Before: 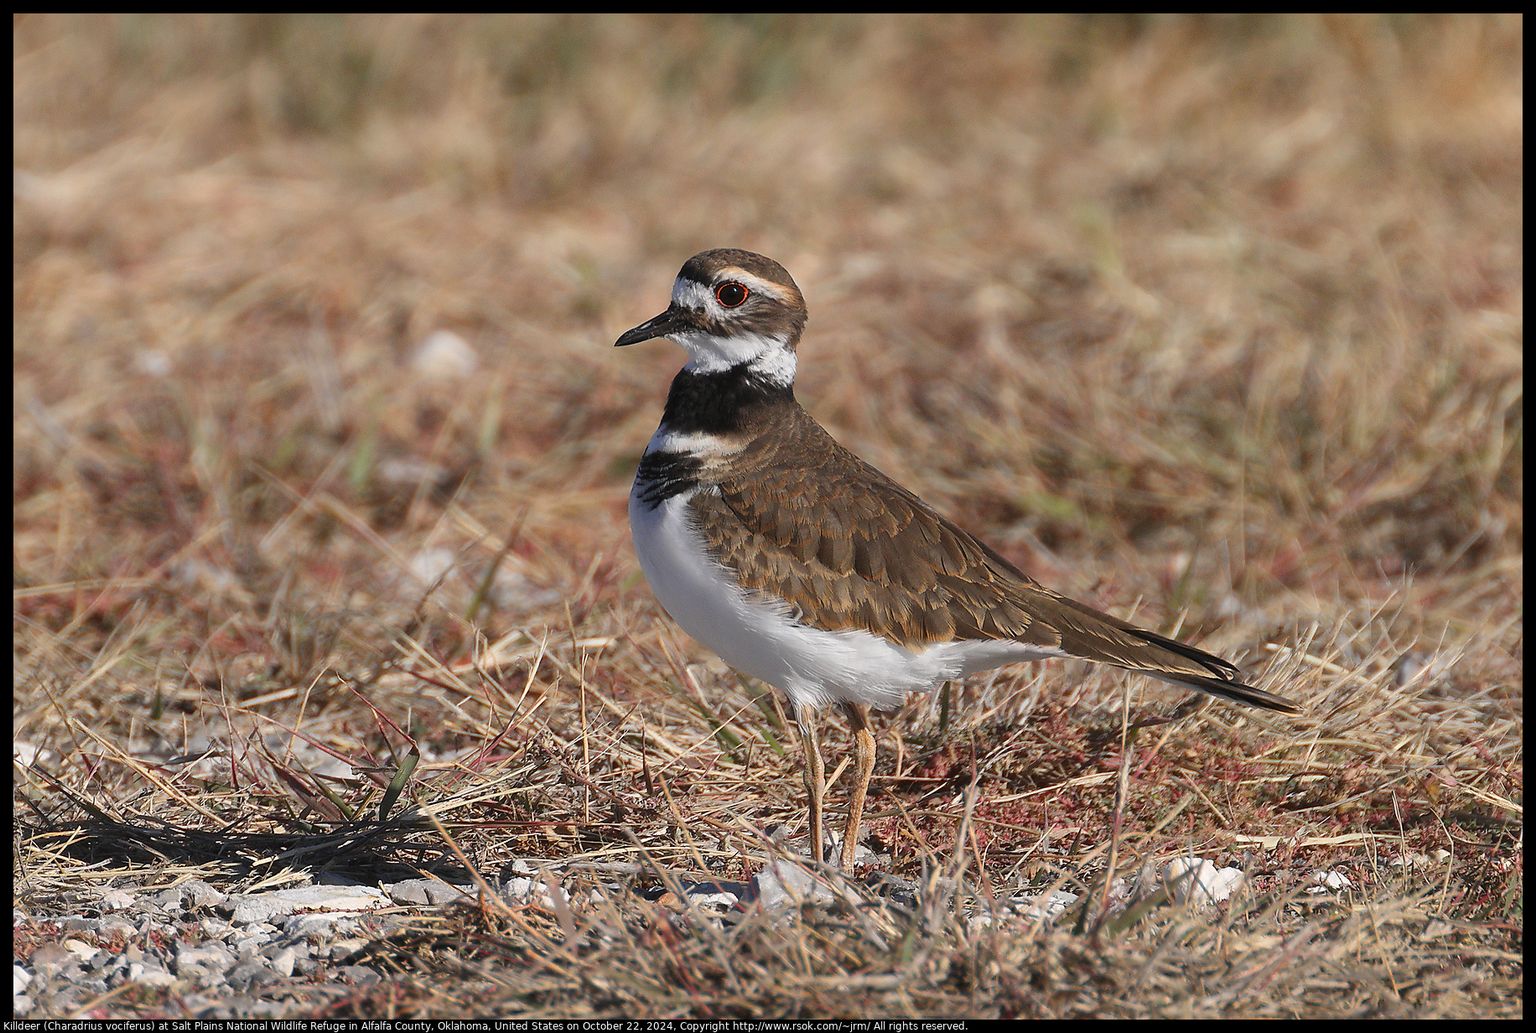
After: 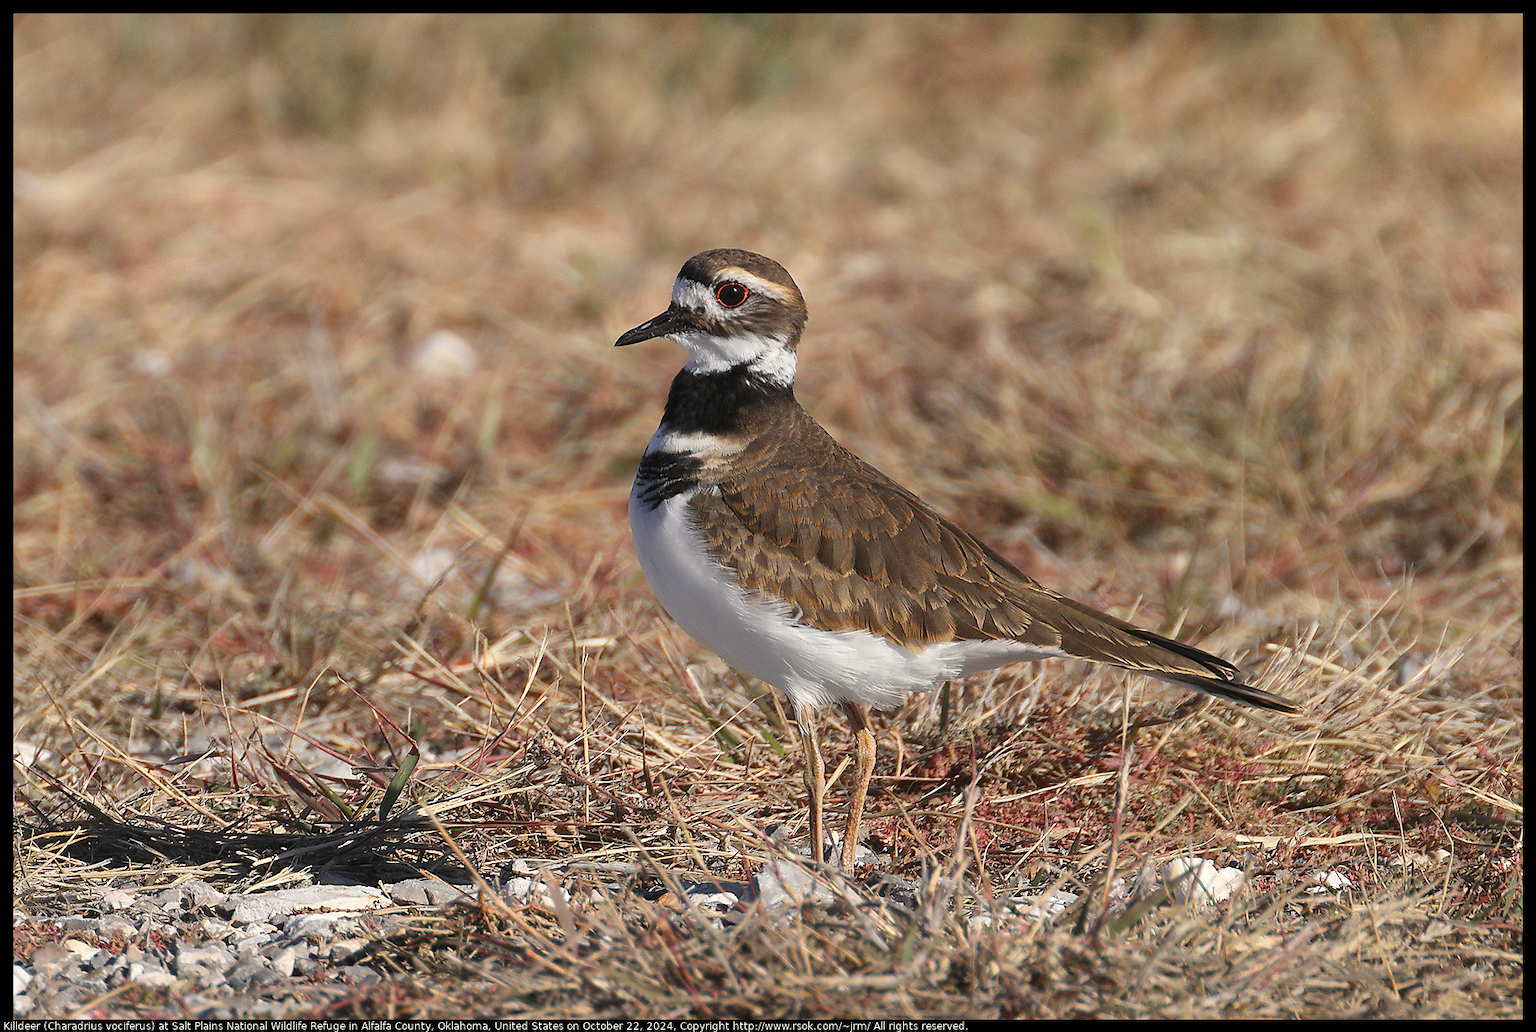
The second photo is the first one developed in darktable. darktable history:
color correction: highlights b* 3
exposure: exposure 0.128 EV, compensate highlight preservation false
